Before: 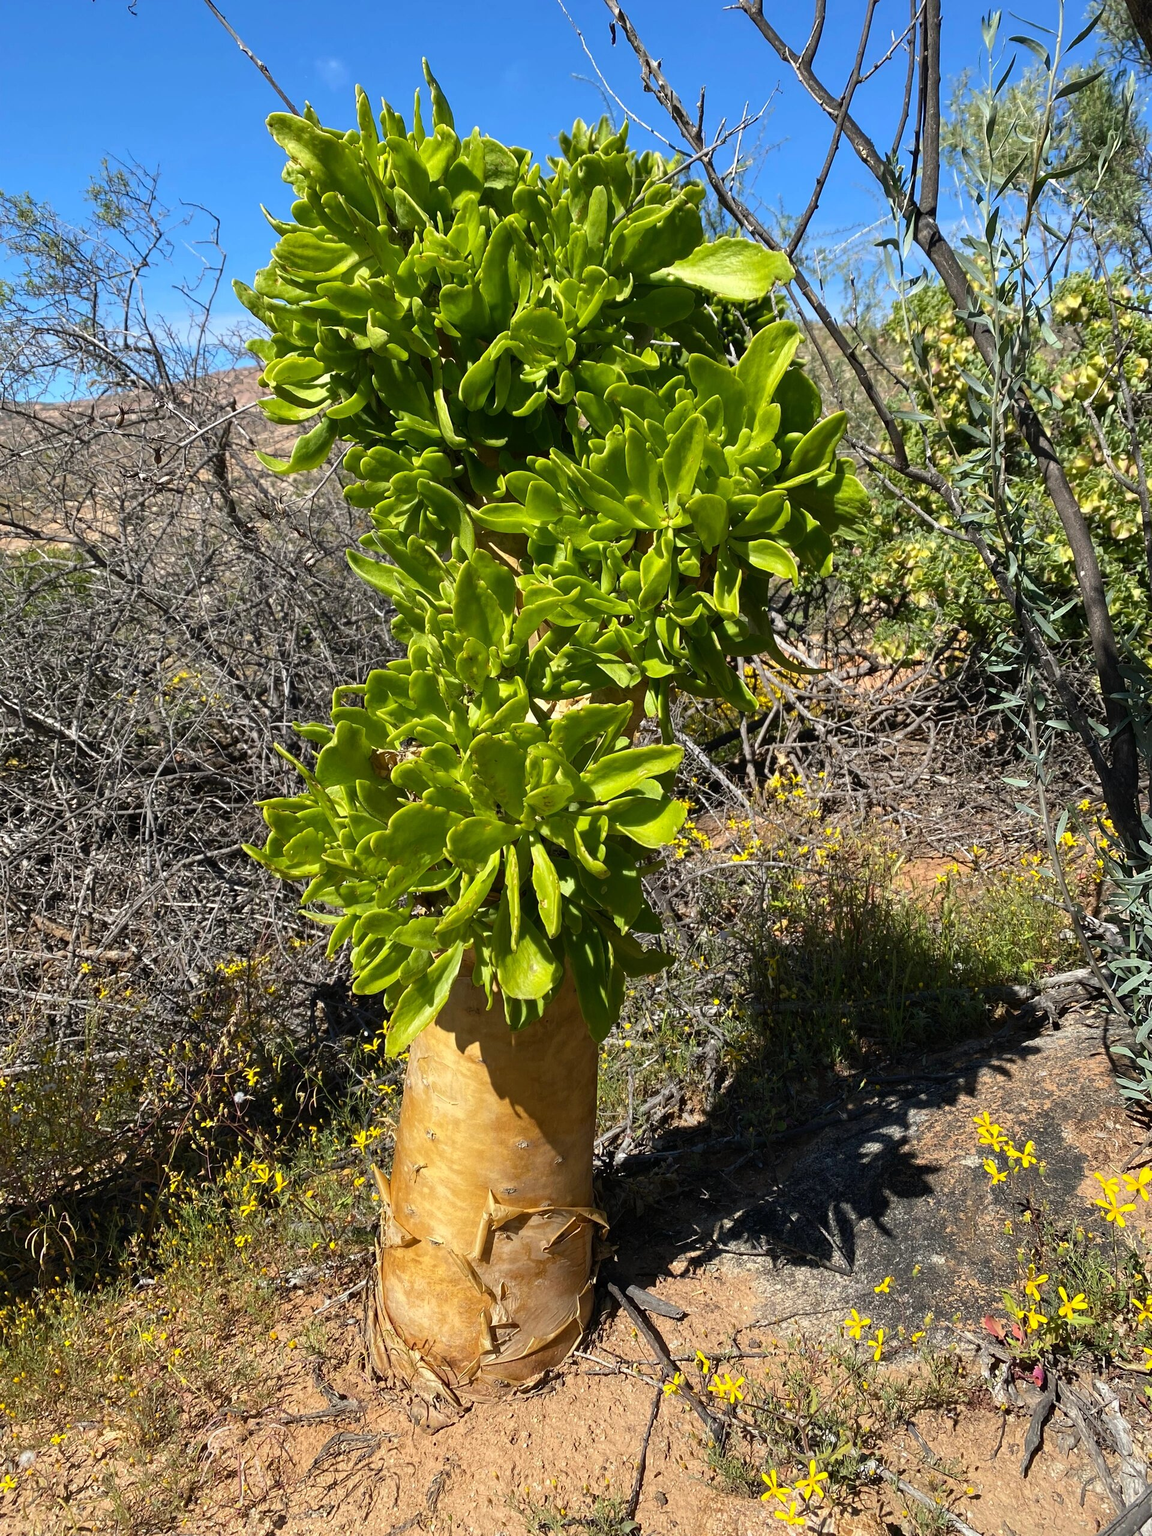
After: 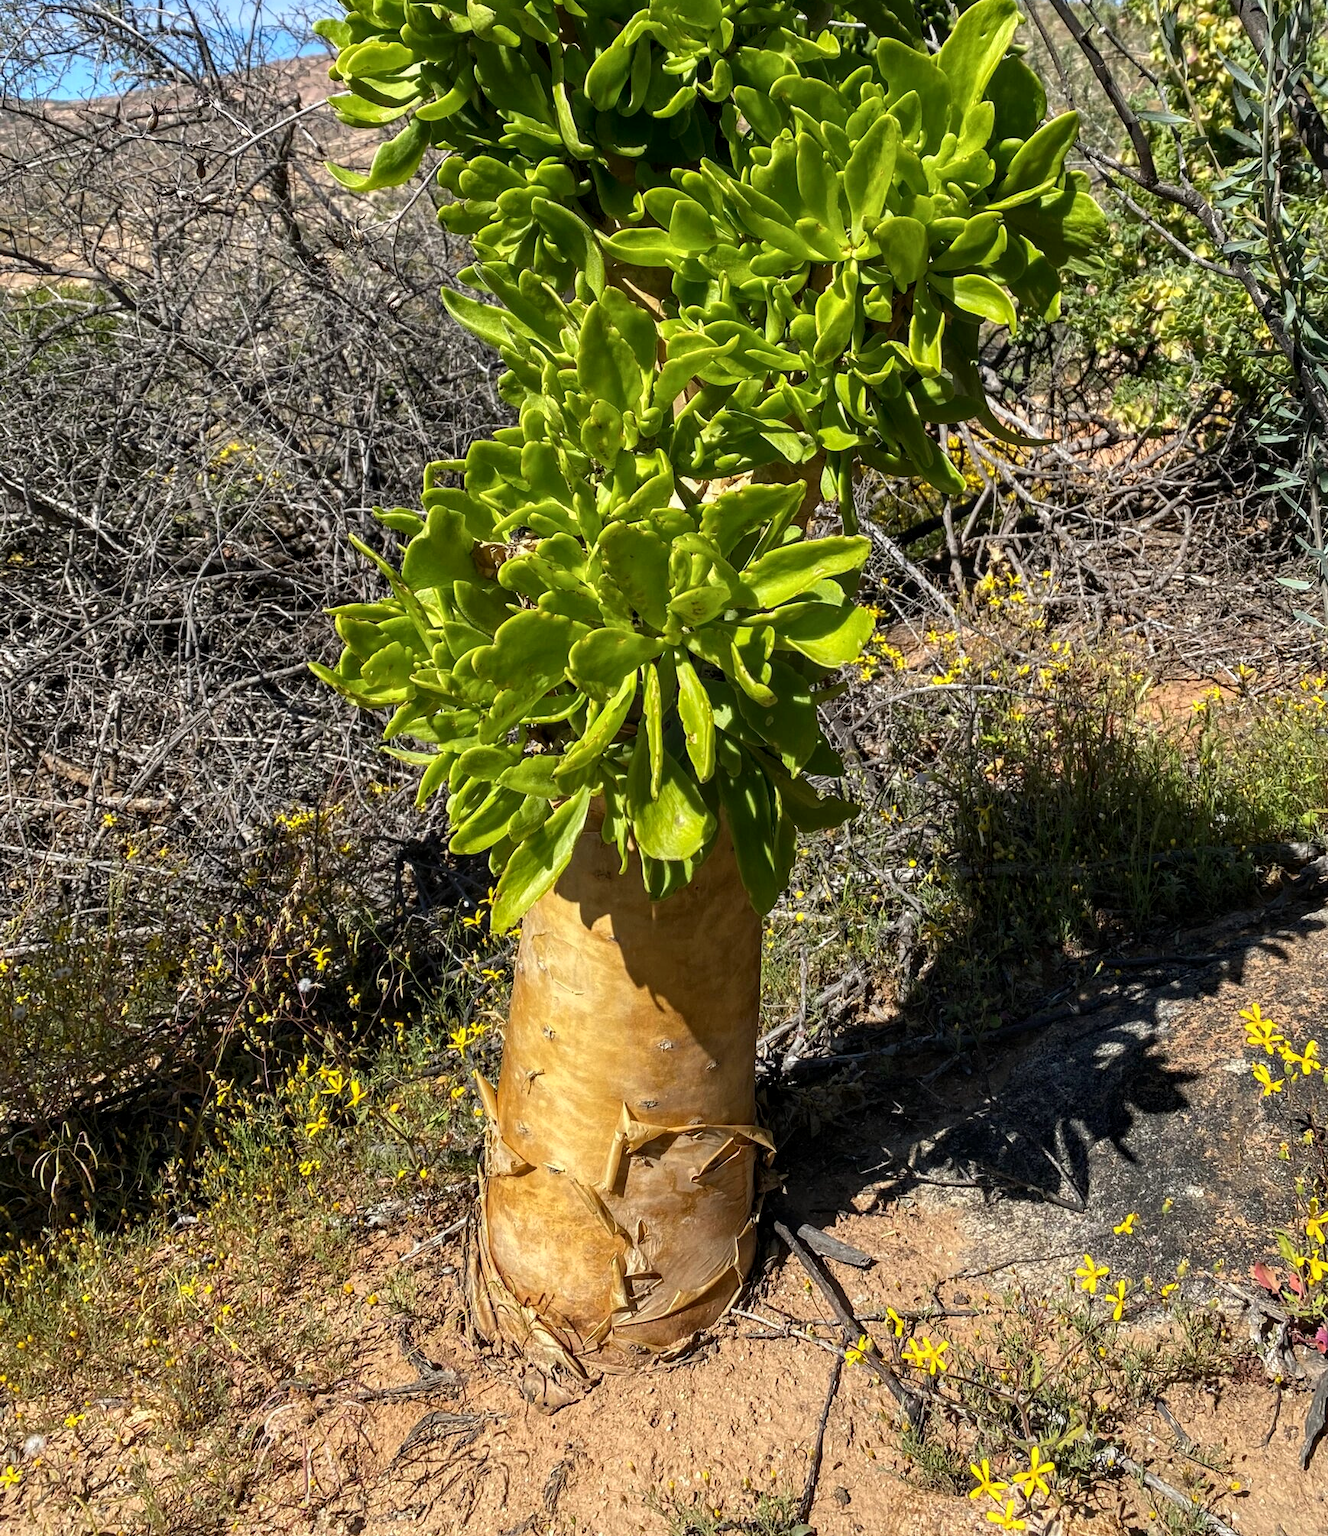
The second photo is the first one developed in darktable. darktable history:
crop: top 21.133%, right 9.389%, bottom 0.315%
local contrast: detail 130%
